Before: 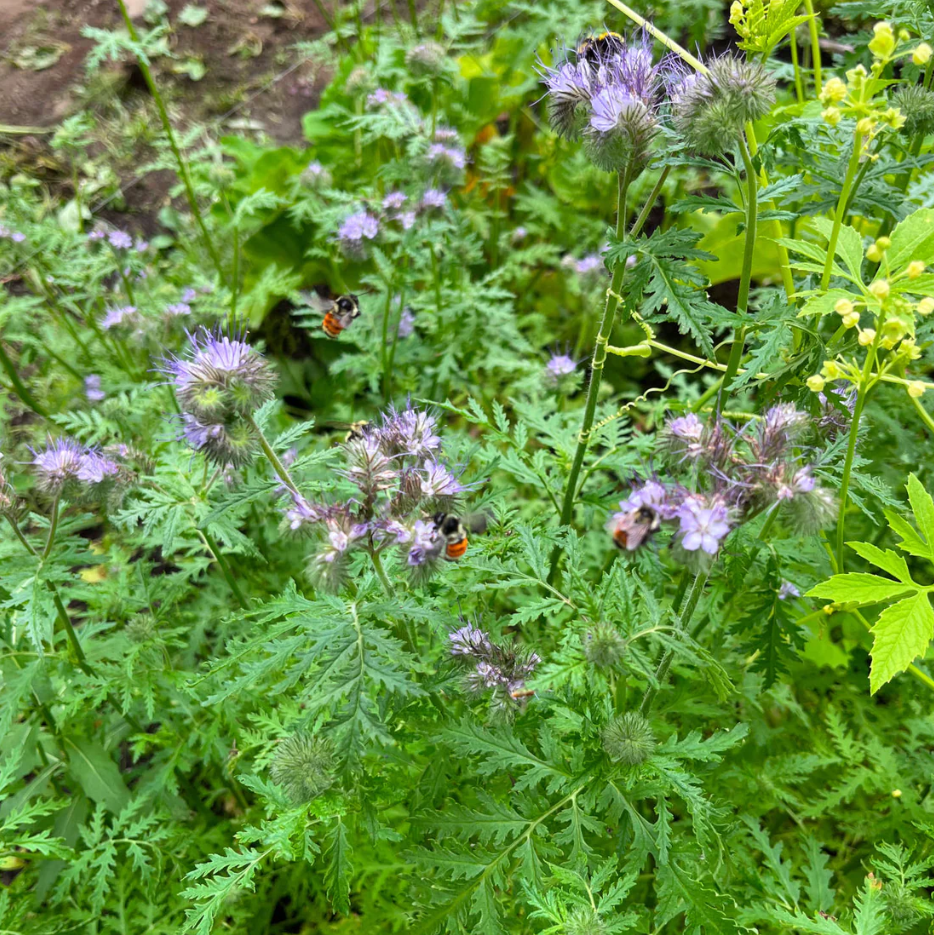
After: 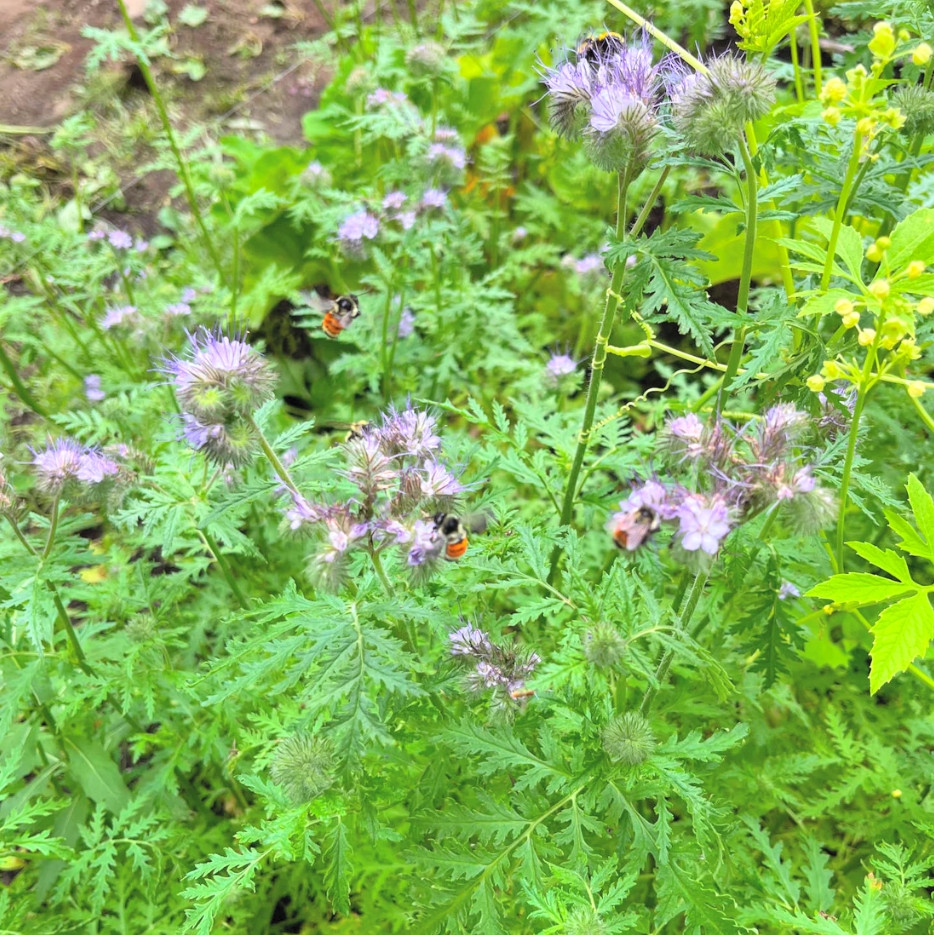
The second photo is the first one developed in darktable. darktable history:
contrast brightness saturation: contrast 0.1, brightness 0.3, saturation 0.14
shadows and highlights: white point adjustment 0.05, highlights color adjustment 55.9%, soften with gaussian
